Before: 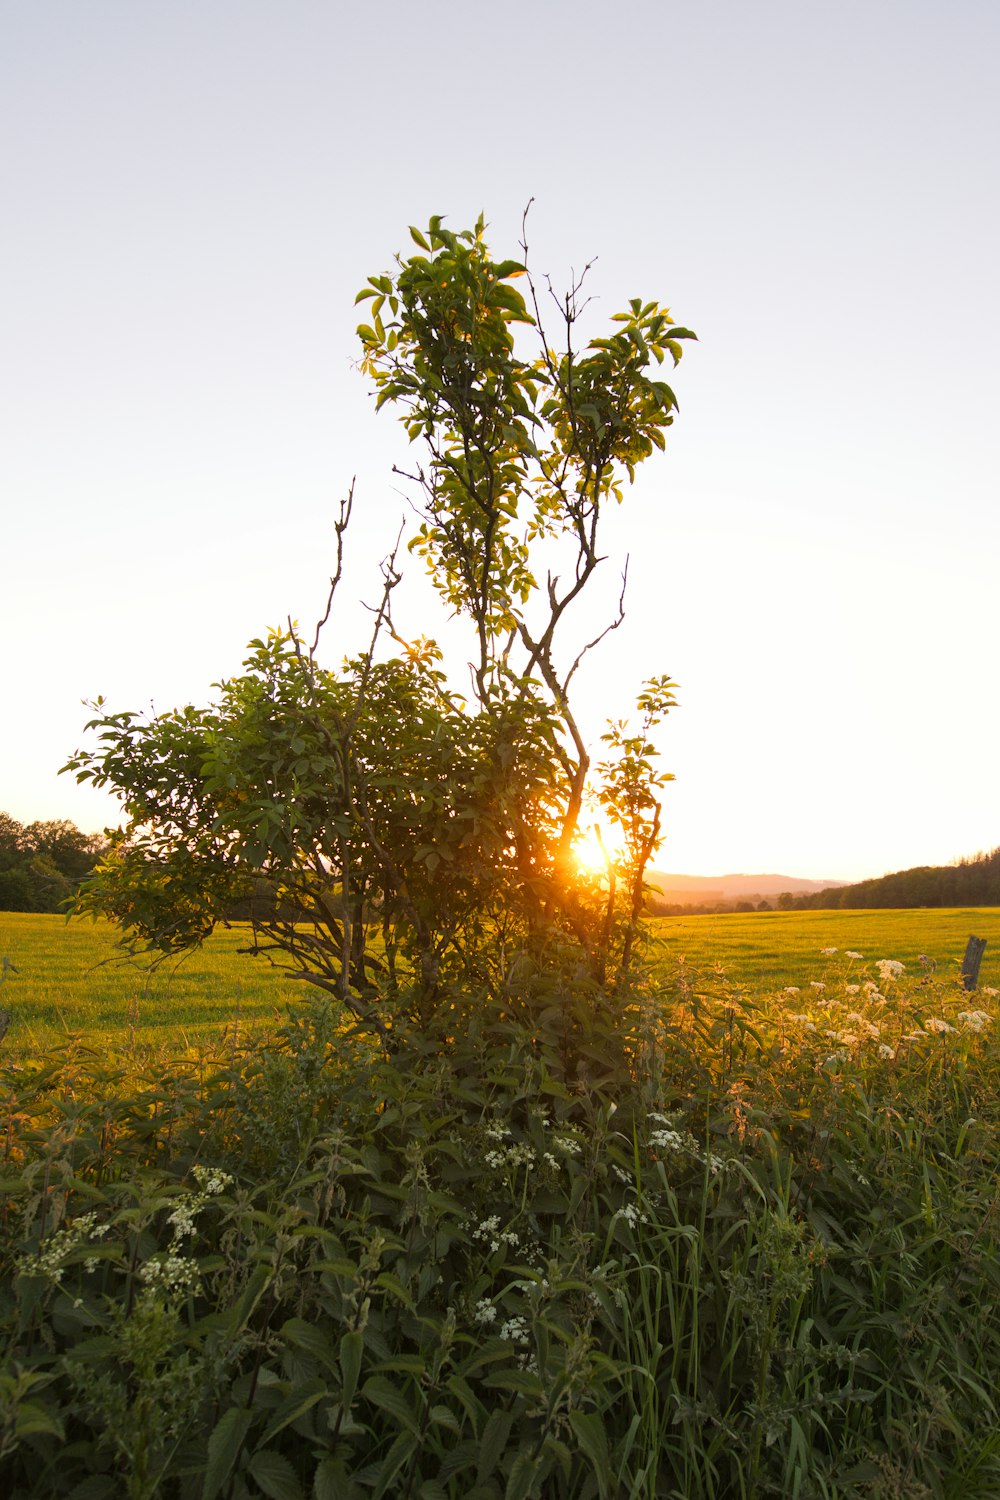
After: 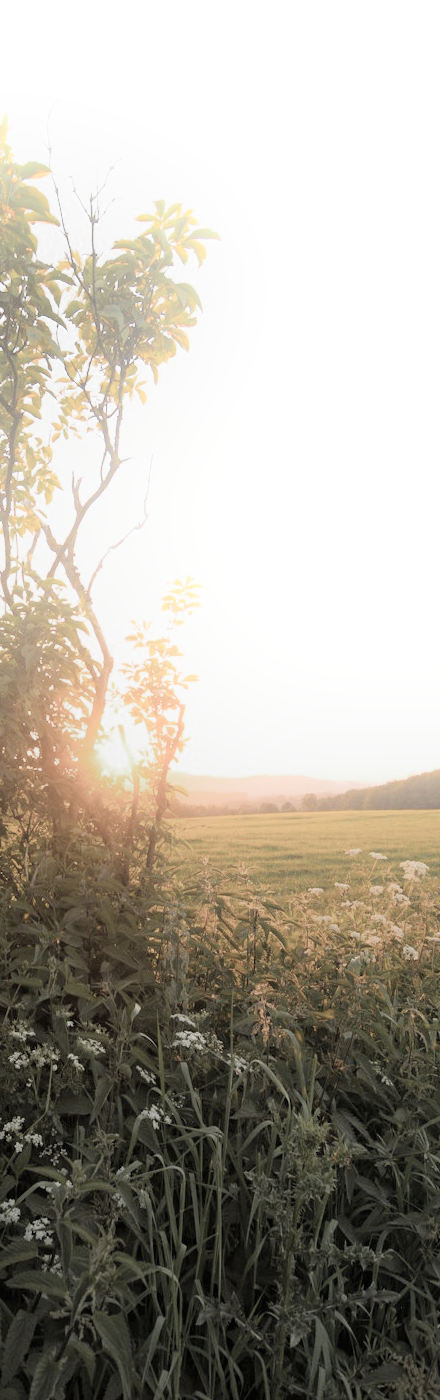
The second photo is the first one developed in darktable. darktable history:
crop: left 47.628%, top 6.643%, right 7.874%
filmic rgb: black relative exposure -7.65 EV, white relative exposure 4.56 EV, hardness 3.61
color zones: curves: ch0 [(0, 0.613) (0.01, 0.613) (0.245, 0.448) (0.498, 0.529) (0.642, 0.665) (0.879, 0.777) (0.99, 0.613)]; ch1 [(0, 0.035) (0.121, 0.189) (0.259, 0.197) (0.415, 0.061) (0.589, 0.022) (0.732, 0.022) (0.857, 0.026) (0.991, 0.053)]
exposure: black level correction 0, exposure 0.7 EV, compensate exposure bias true, compensate highlight preservation false
bloom: on, module defaults
